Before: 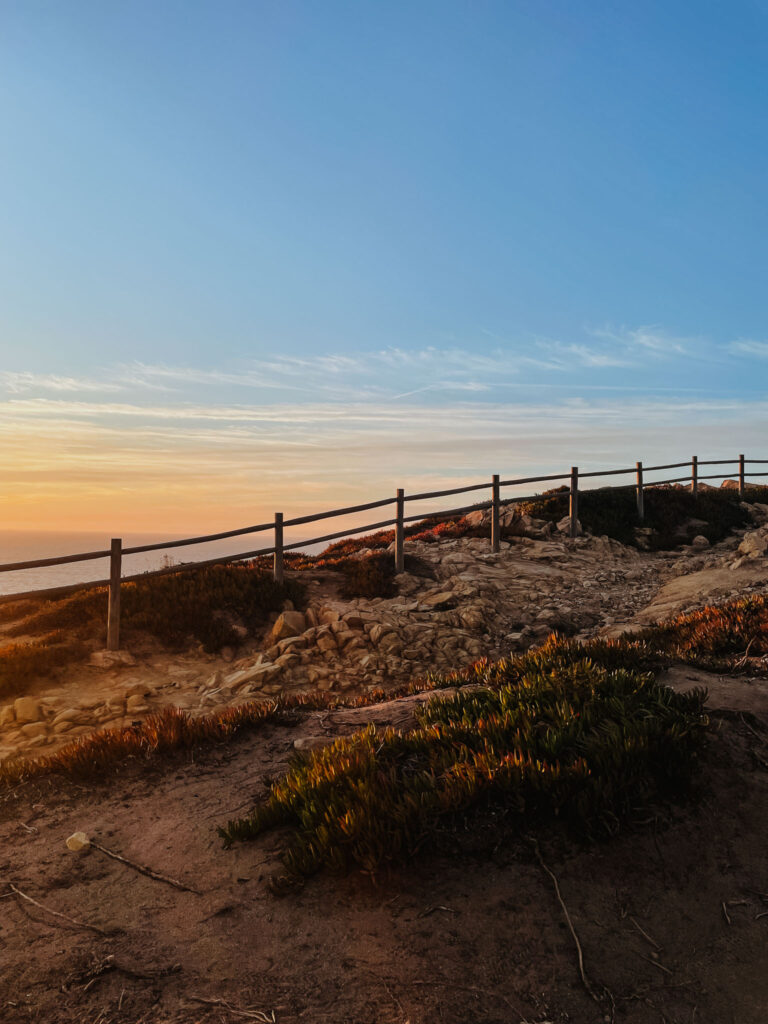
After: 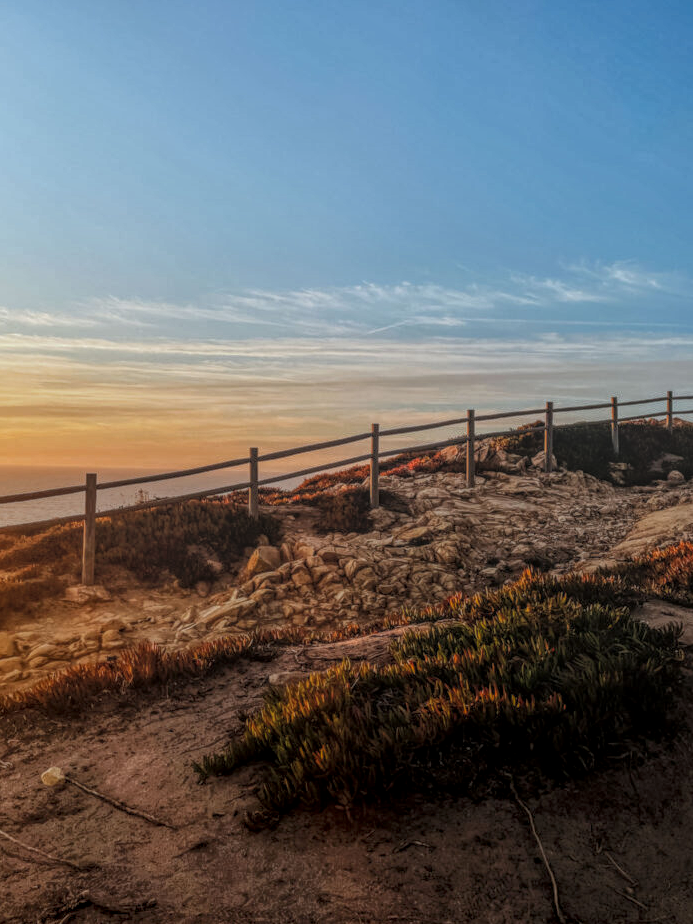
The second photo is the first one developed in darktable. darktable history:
crop: left 3.305%, top 6.436%, right 6.389%, bottom 3.258%
local contrast: highlights 20%, shadows 30%, detail 200%, midtone range 0.2
